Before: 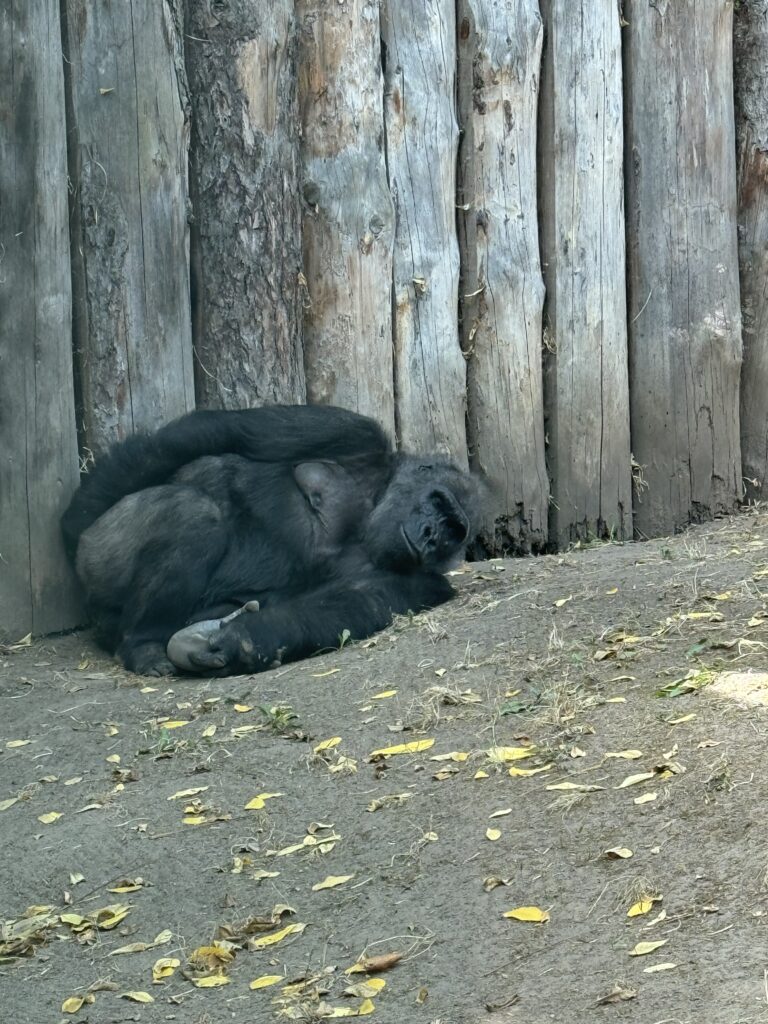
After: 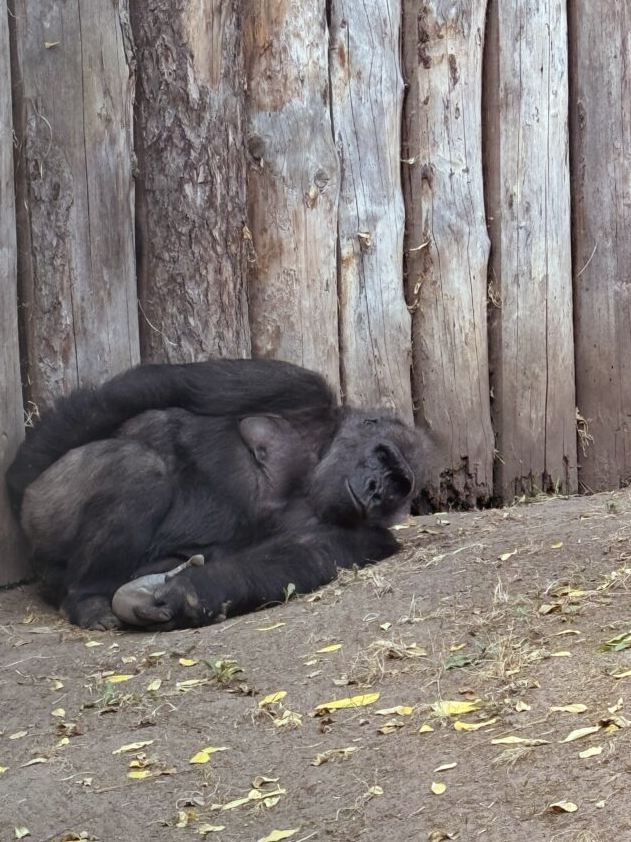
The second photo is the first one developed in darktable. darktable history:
crop and rotate: left 7.196%, top 4.574%, right 10.605%, bottom 13.178%
rgb levels: mode RGB, independent channels, levels [[0, 0.474, 1], [0, 0.5, 1], [0, 0.5, 1]]
